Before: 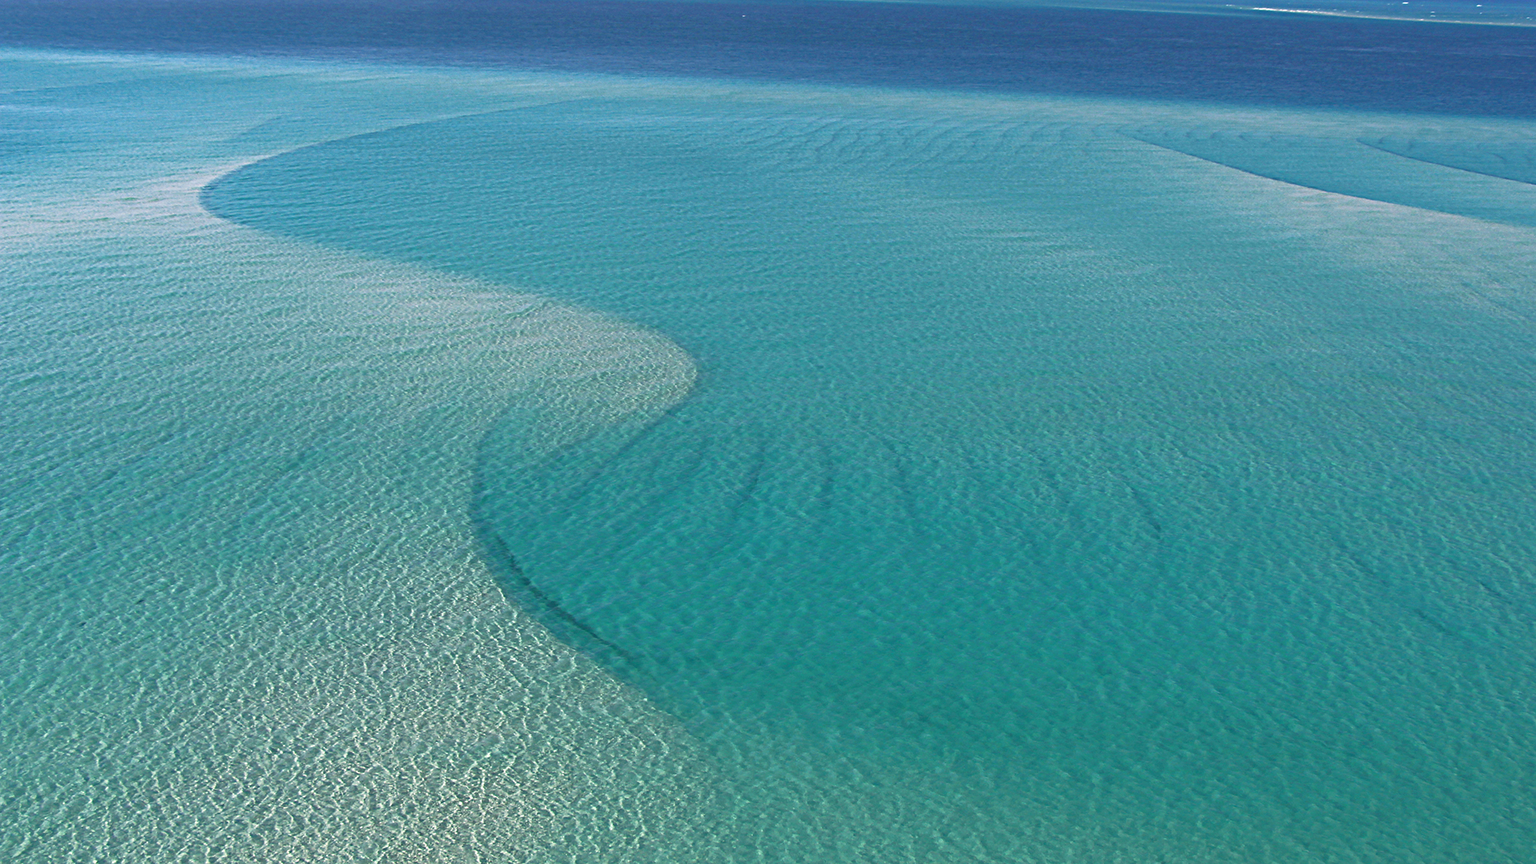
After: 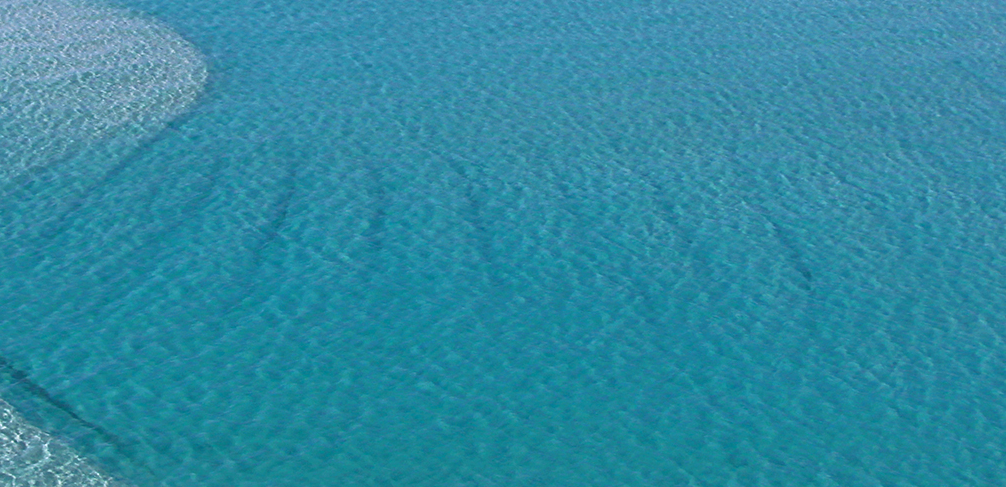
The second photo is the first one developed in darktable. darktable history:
color calibration: illuminant as shot in camera, x 0.363, y 0.385, temperature 4528.04 K
crop: left 35.03%, top 36.625%, right 14.663%, bottom 20.057%
